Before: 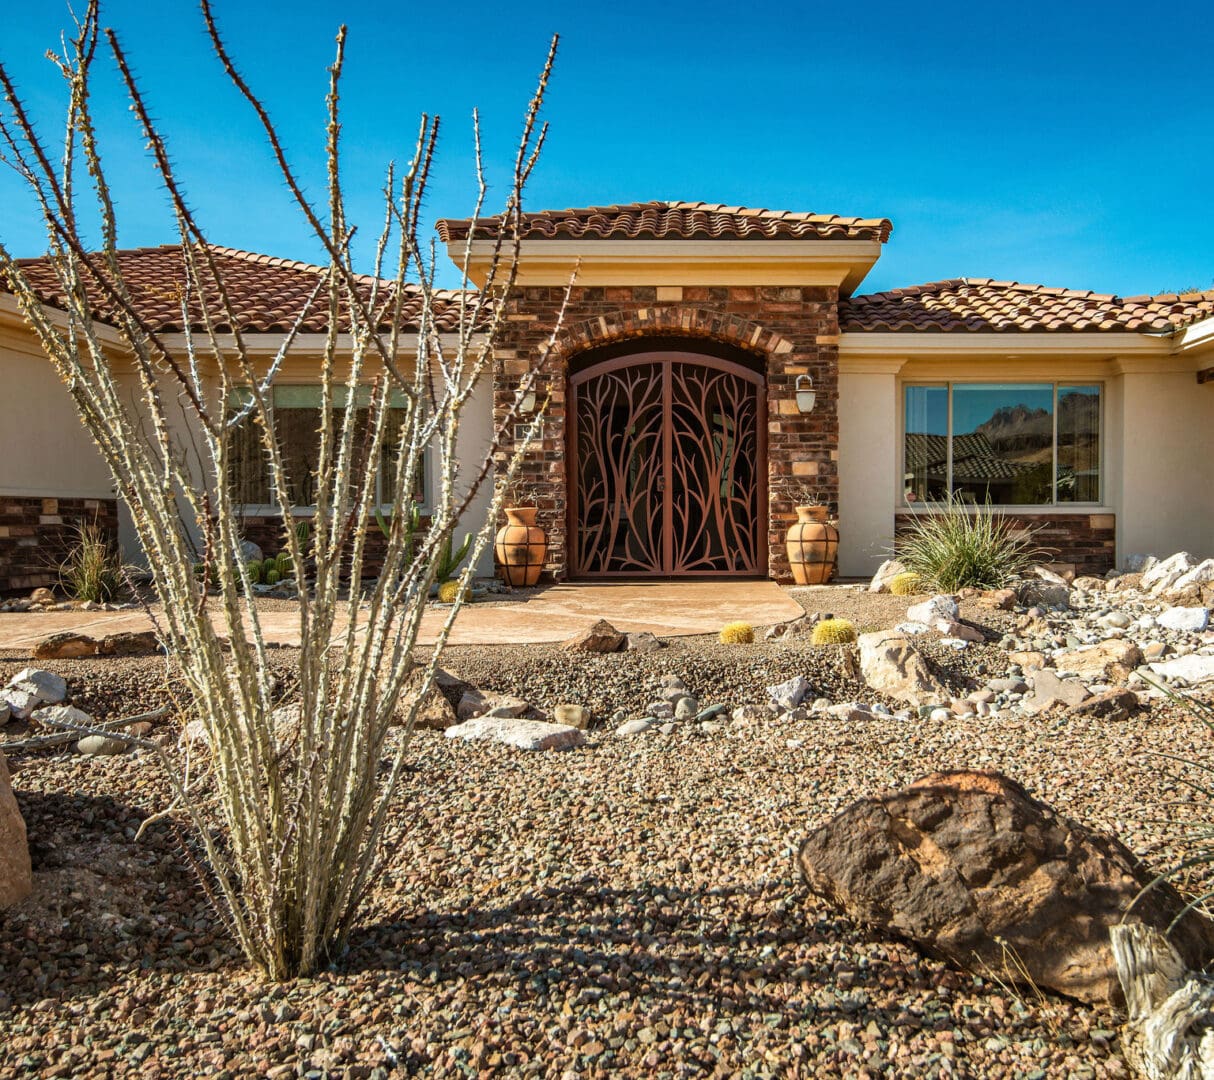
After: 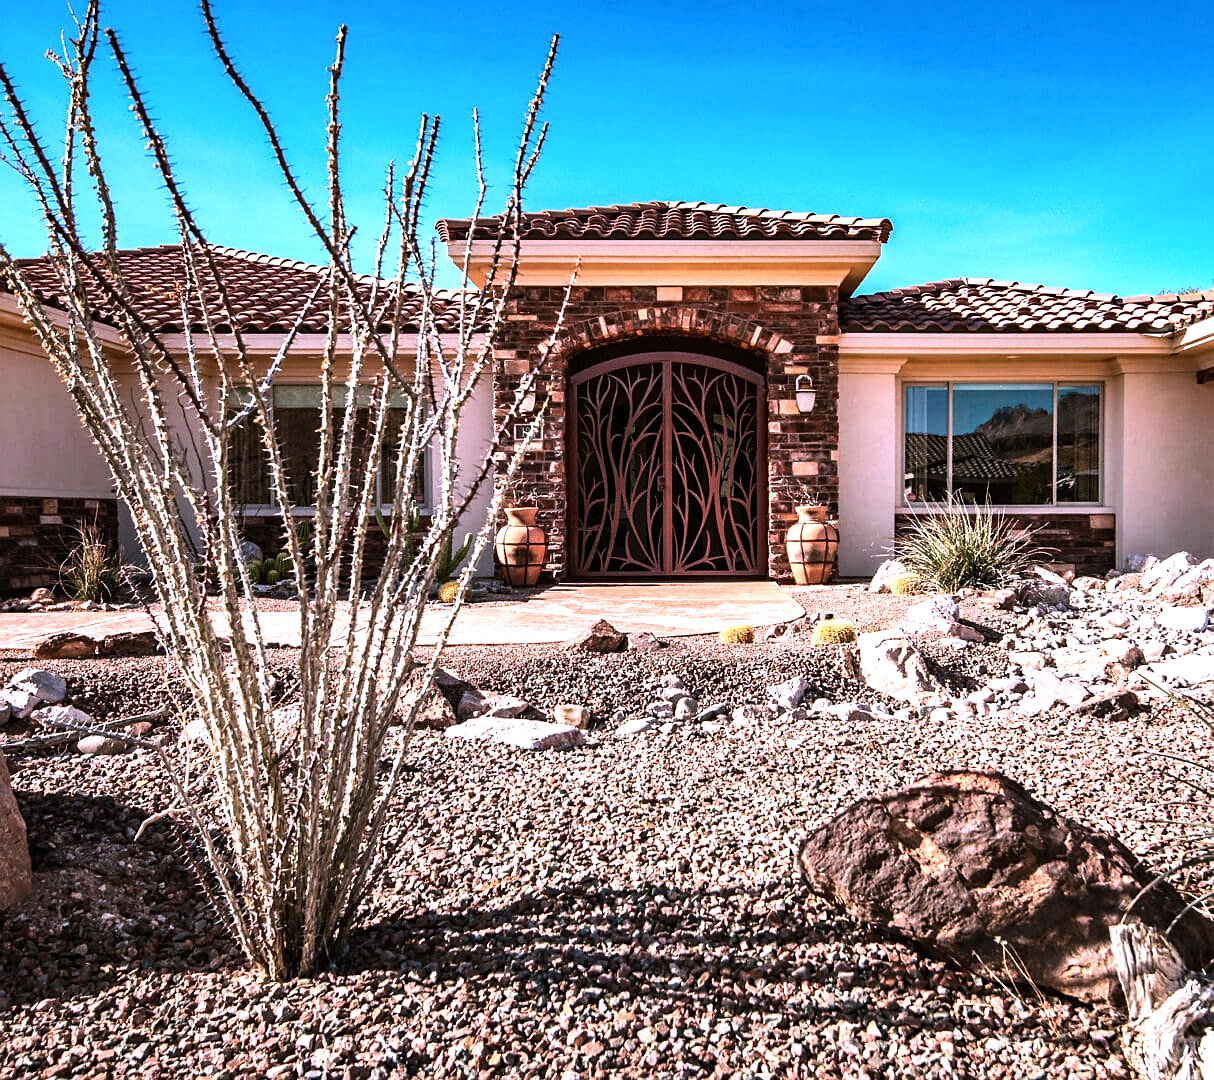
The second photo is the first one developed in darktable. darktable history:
tone equalizer: -8 EV -1.08 EV, -7 EV -1.01 EV, -6 EV -0.867 EV, -5 EV -0.578 EV, -3 EV 0.578 EV, -2 EV 0.867 EV, -1 EV 1.01 EV, +0 EV 1.08 EV, edges refinement/feathering 500, mask exposure compensation -1.57 EV, preserve details no
color correction: highlights a* 15.46, highlights b* -20.56
sharpen: radius 1.458, amount 0.398, threshold 1.271
